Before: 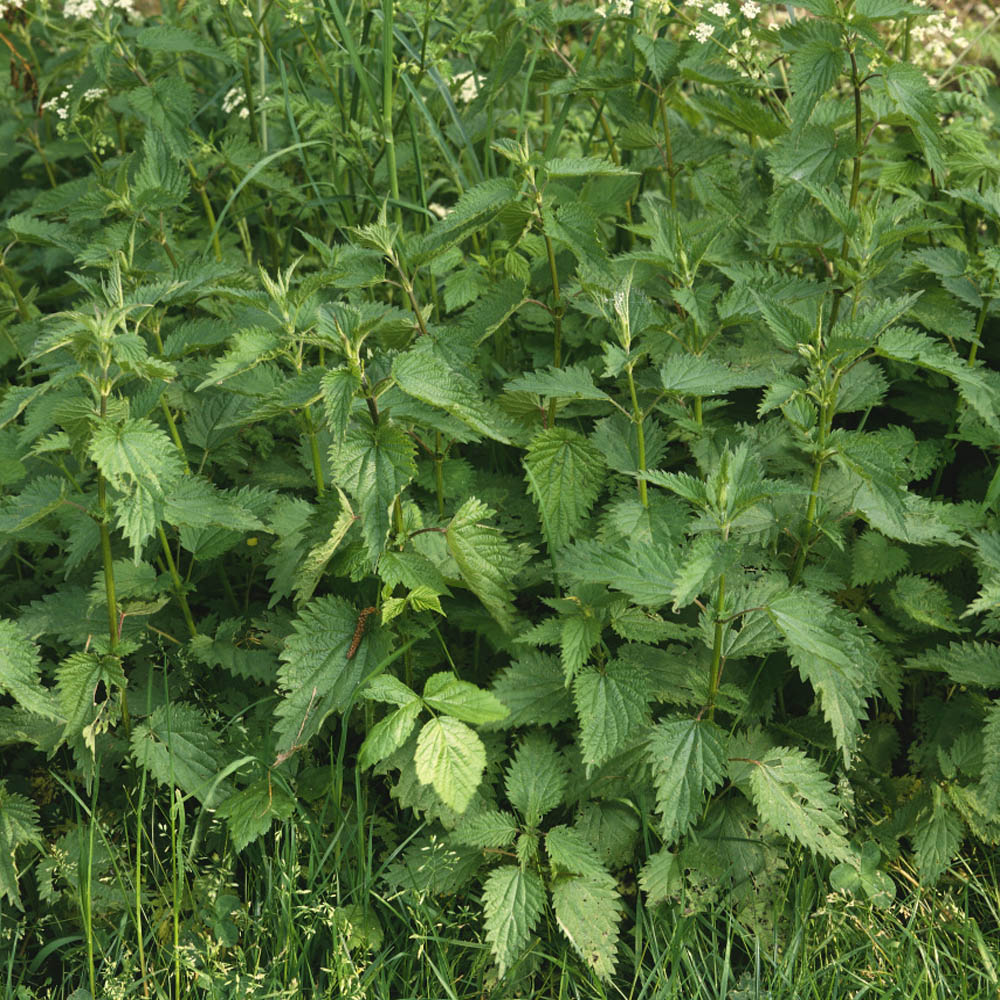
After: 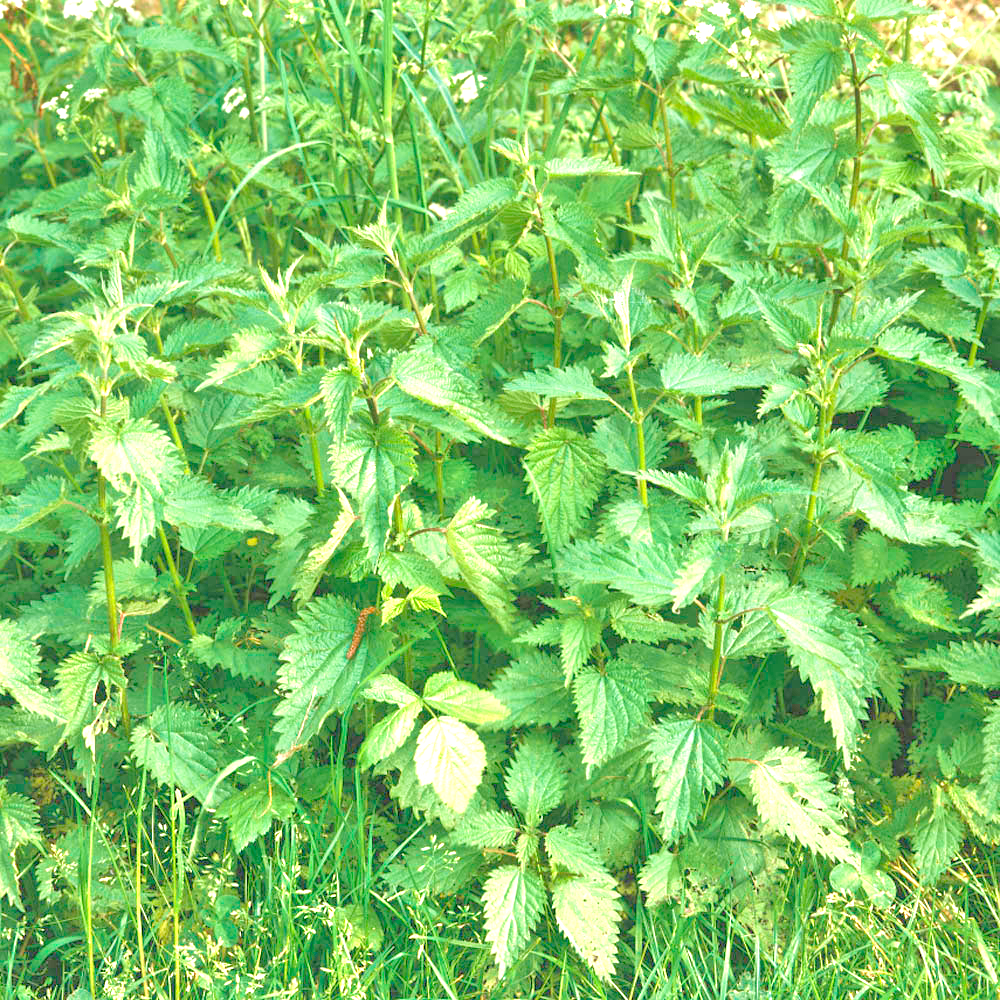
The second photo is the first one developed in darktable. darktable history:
exposure: exposure 1.25 EV, compensate exposure bias true, compensate highlight preservation false
tone equalizer: -7 EV 0.15 EV, -6 EV 0.6 EV, -5 EV 1.15 EV, -4 EV 1.33 EV, -3 EV 1.15 EV, -2 EV 0.6 EV, -1 EV 0.15 EV, mask exposure compensation -0.5 EV
velvia: on, module defaults
